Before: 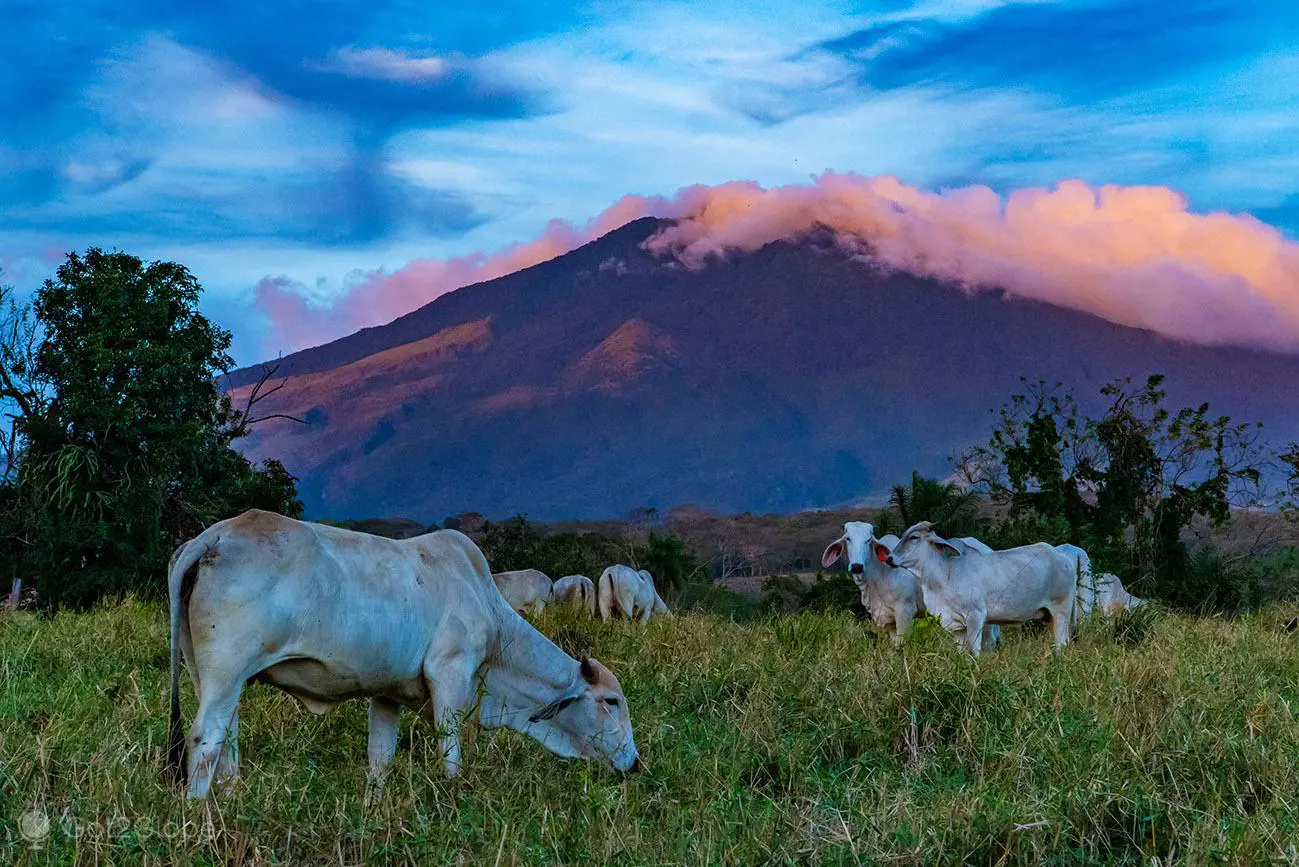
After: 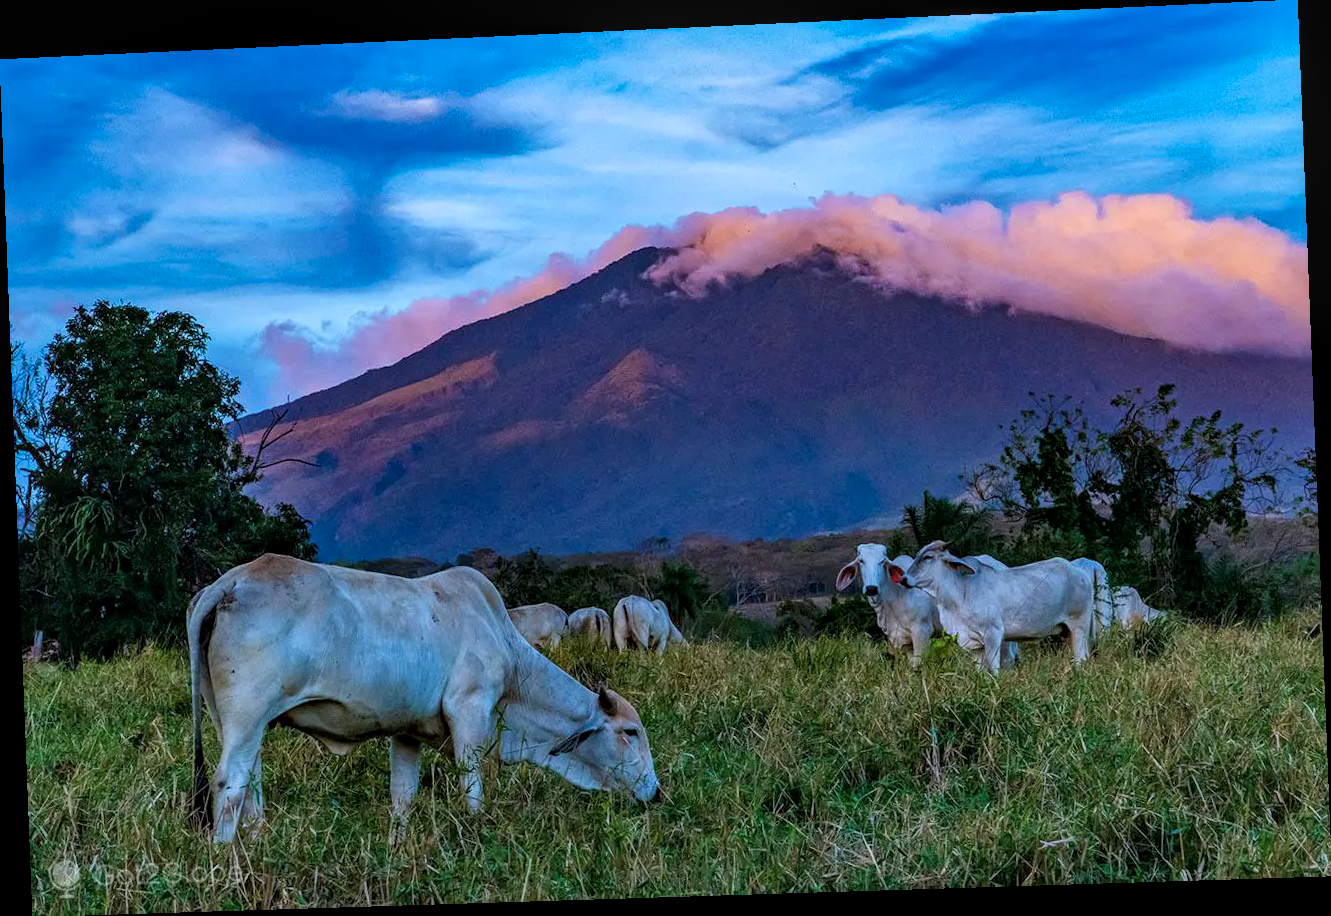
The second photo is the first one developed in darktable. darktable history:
local contrast: on, module defaults
color calibration: illuminant as shot in camera, x 0.358, y 0.373, temperature 4628.91 K
rotate and perspective: rotation -2.22°, lens shift (horizontal) -0.022, automatic cropping off
